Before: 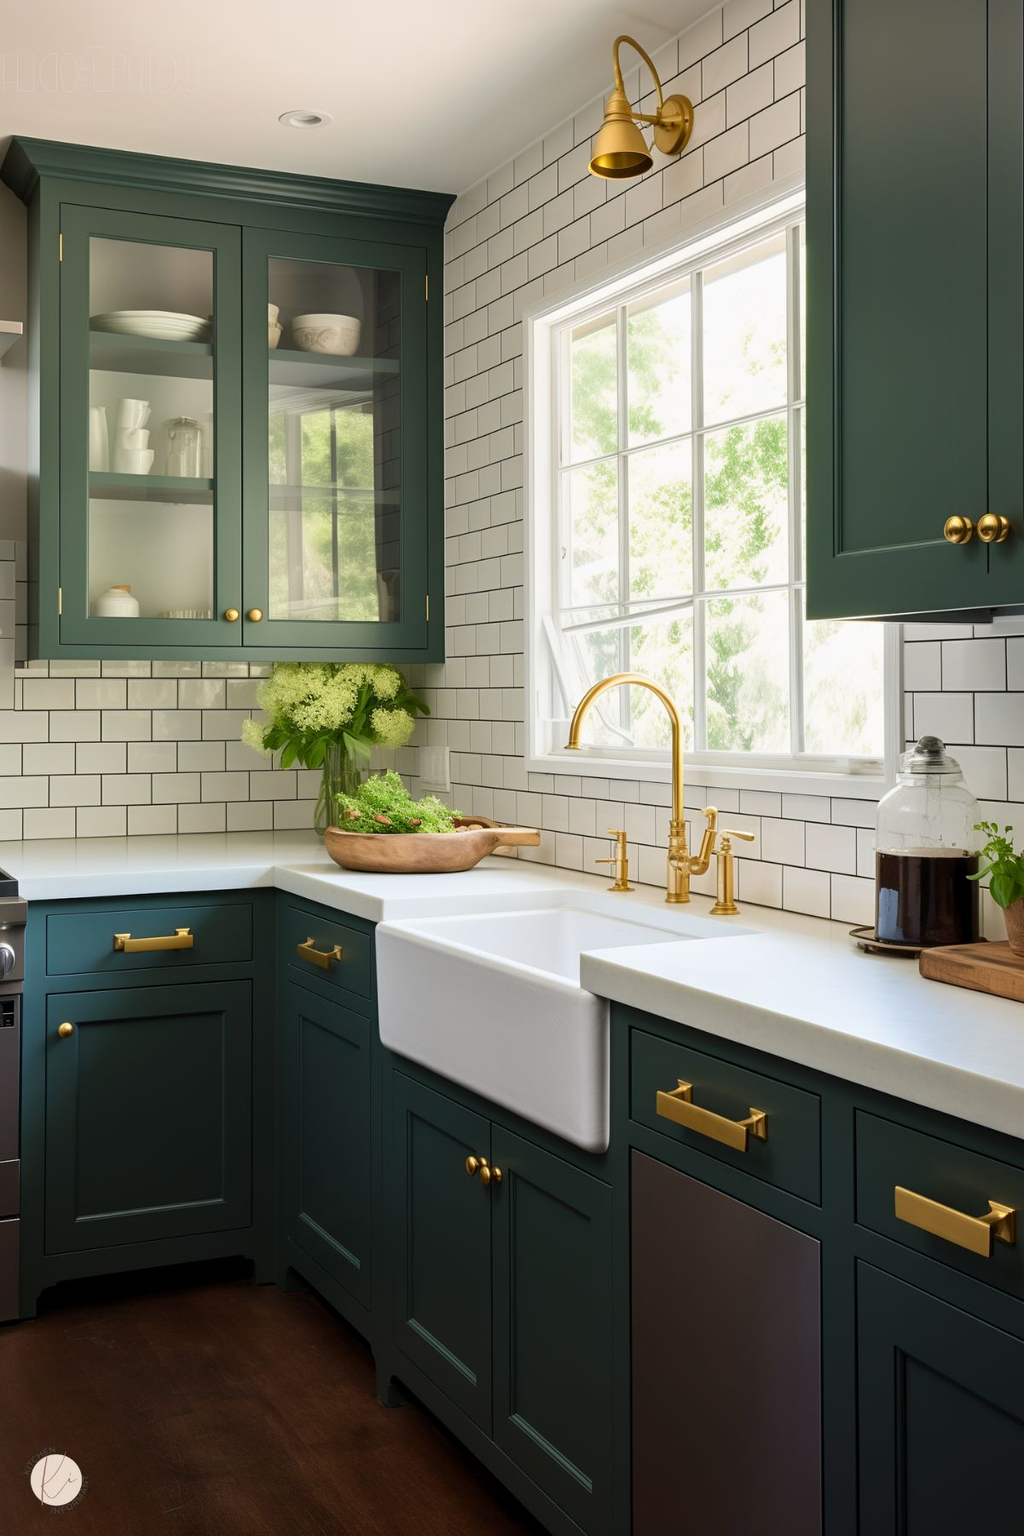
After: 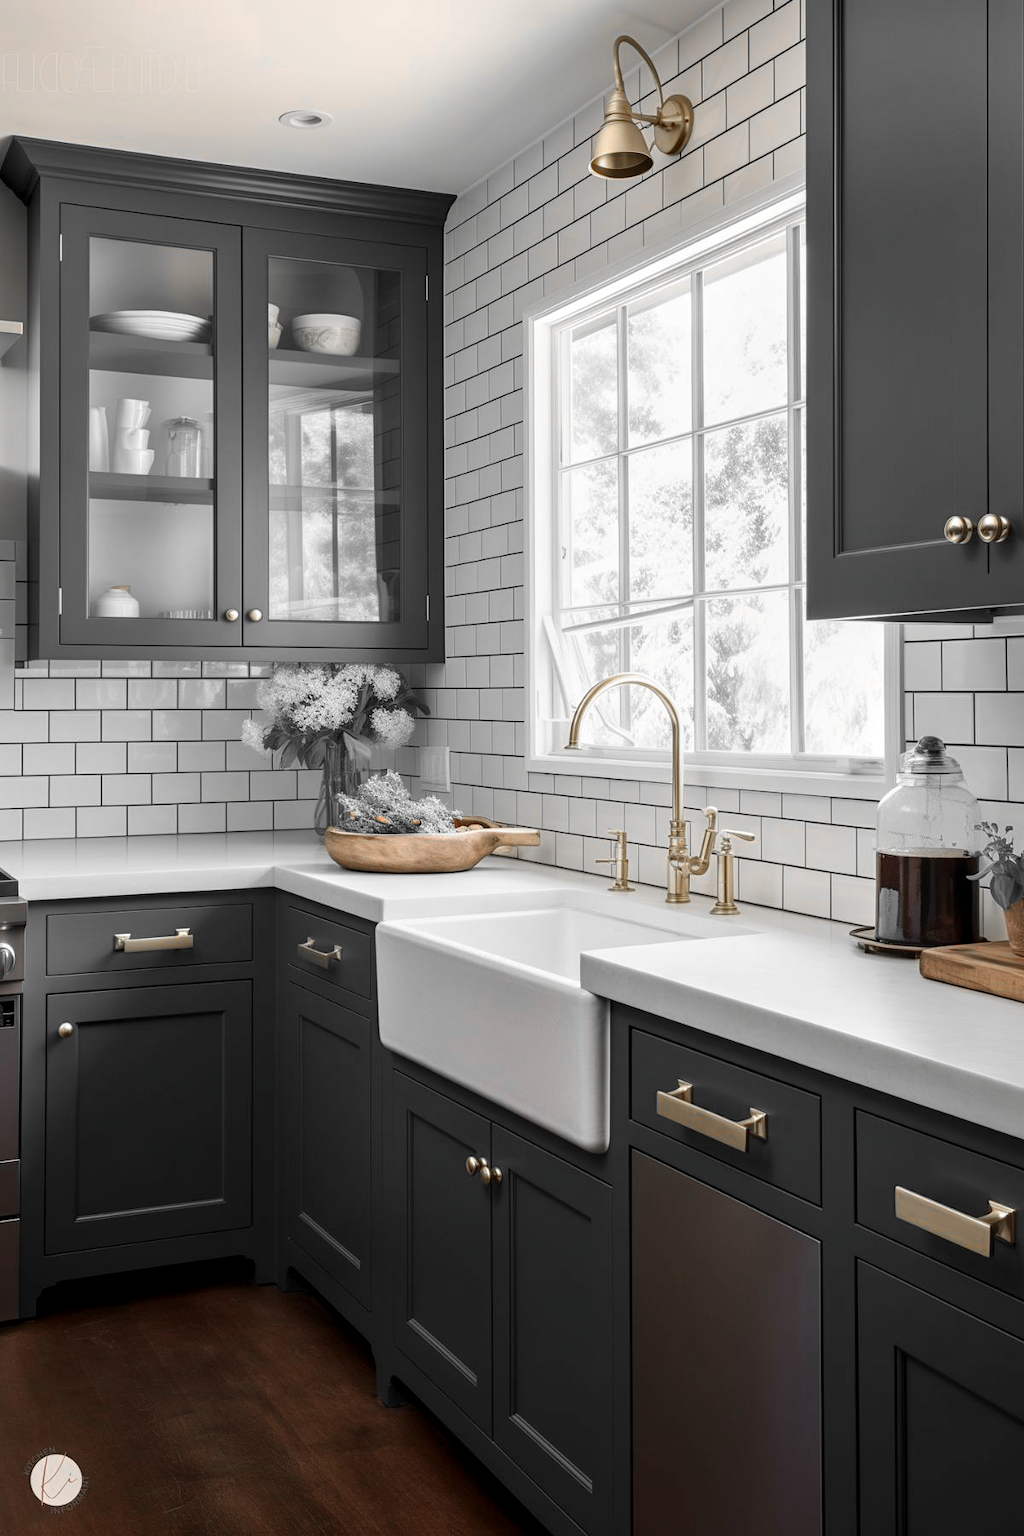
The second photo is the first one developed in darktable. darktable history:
local contrast: on, module defaults
color zones: curves: ch0 [(0, 0.65) (0.096, 0.644) (0.221, 0.539) (0.429, 0.5) (0.571, 0.5) (0.714, 0.5) (0.857, 0.5) (1, 0.65)]; ch1 [(0, 0.5) (0.143, 0.5) (0.257, -0.002) (0.429, 0.04) (0.571, -0.001) (0.714, -0.015) (0.857, 0.024) (1, 0.5)]
